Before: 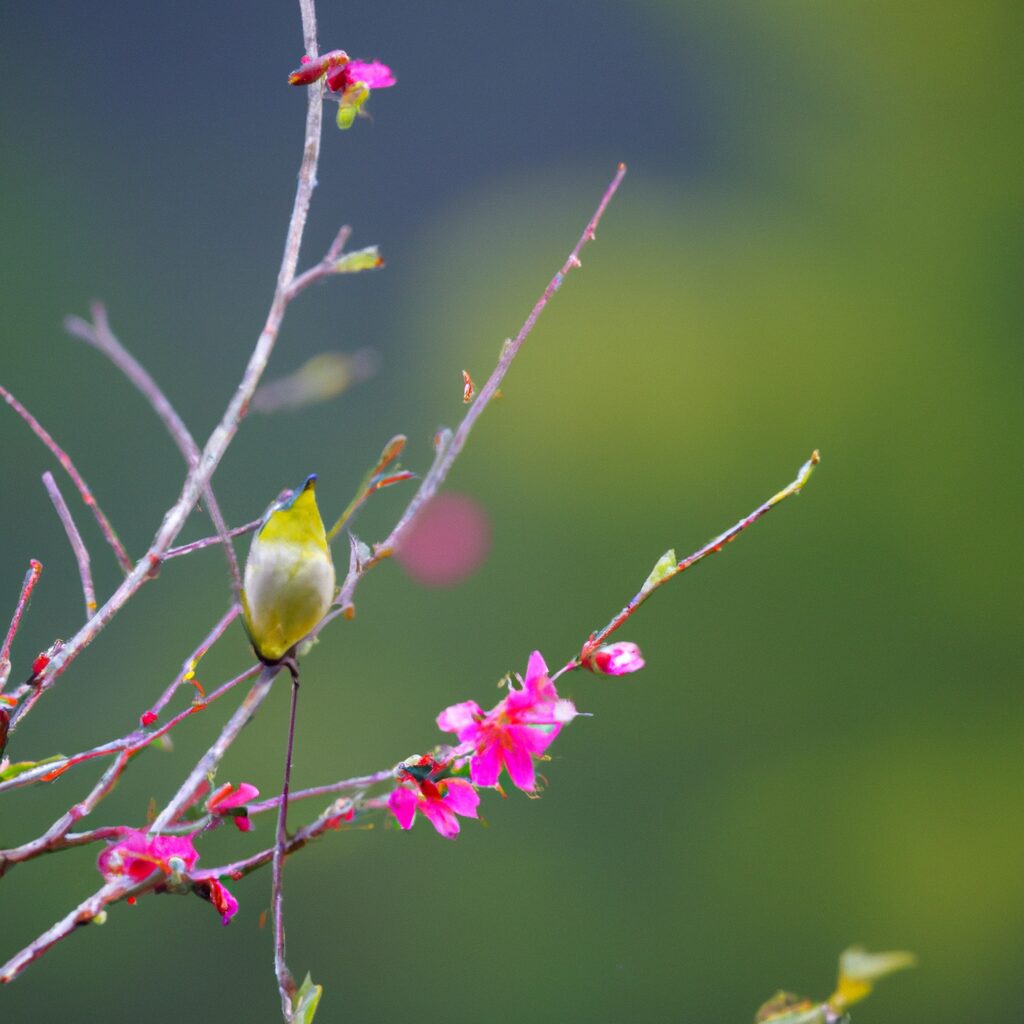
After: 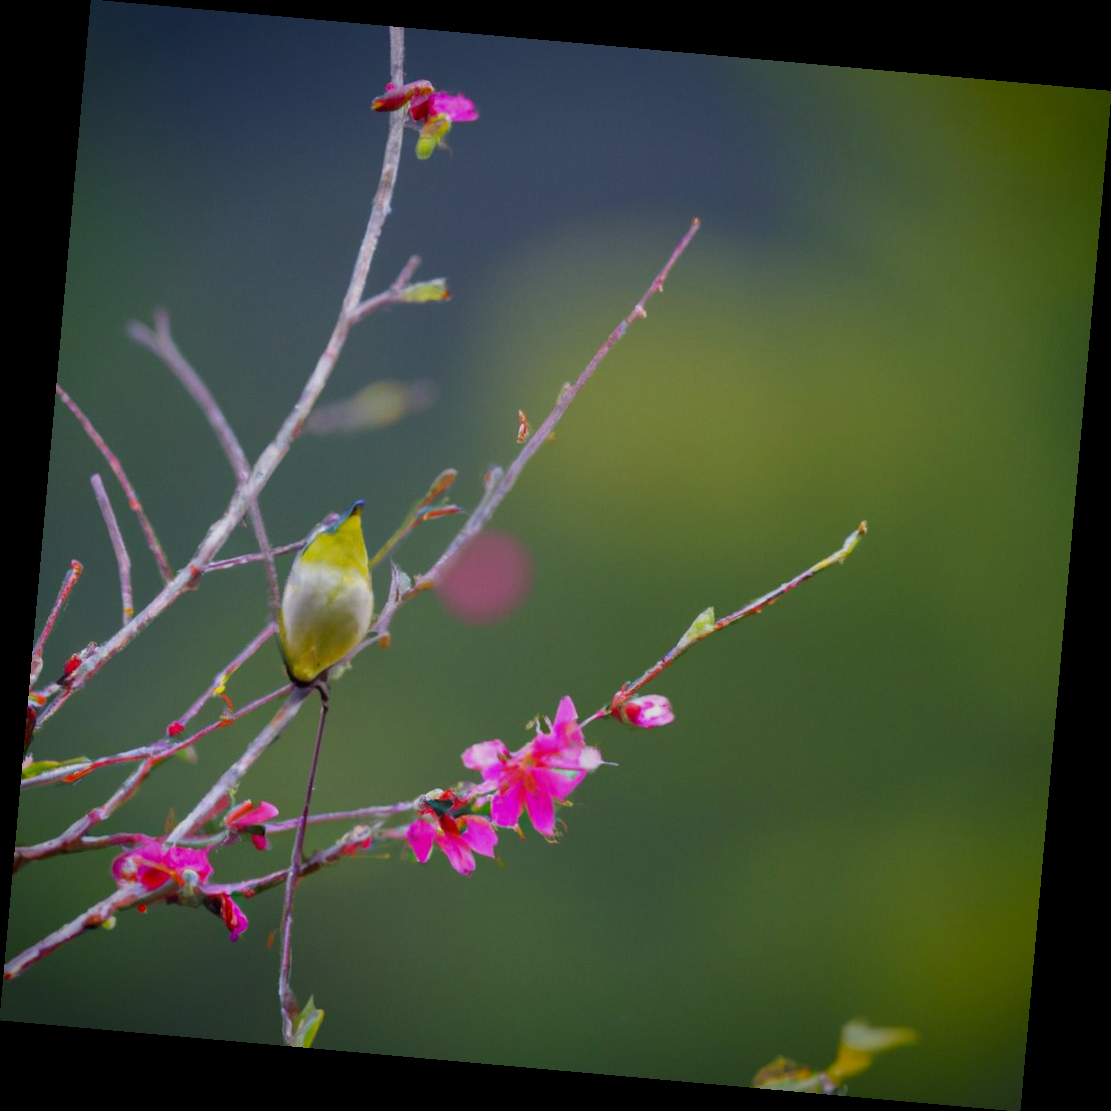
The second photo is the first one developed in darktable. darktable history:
exposure: exposure -0.492 EV, compensate highlight preservation false
rotate and perspective: rotation 5.12°, automatic cropping off
vignetting: fall-off start 88.53%, fall-off radius 44.2%, saturation 0.376, width/height ratio 1.161
